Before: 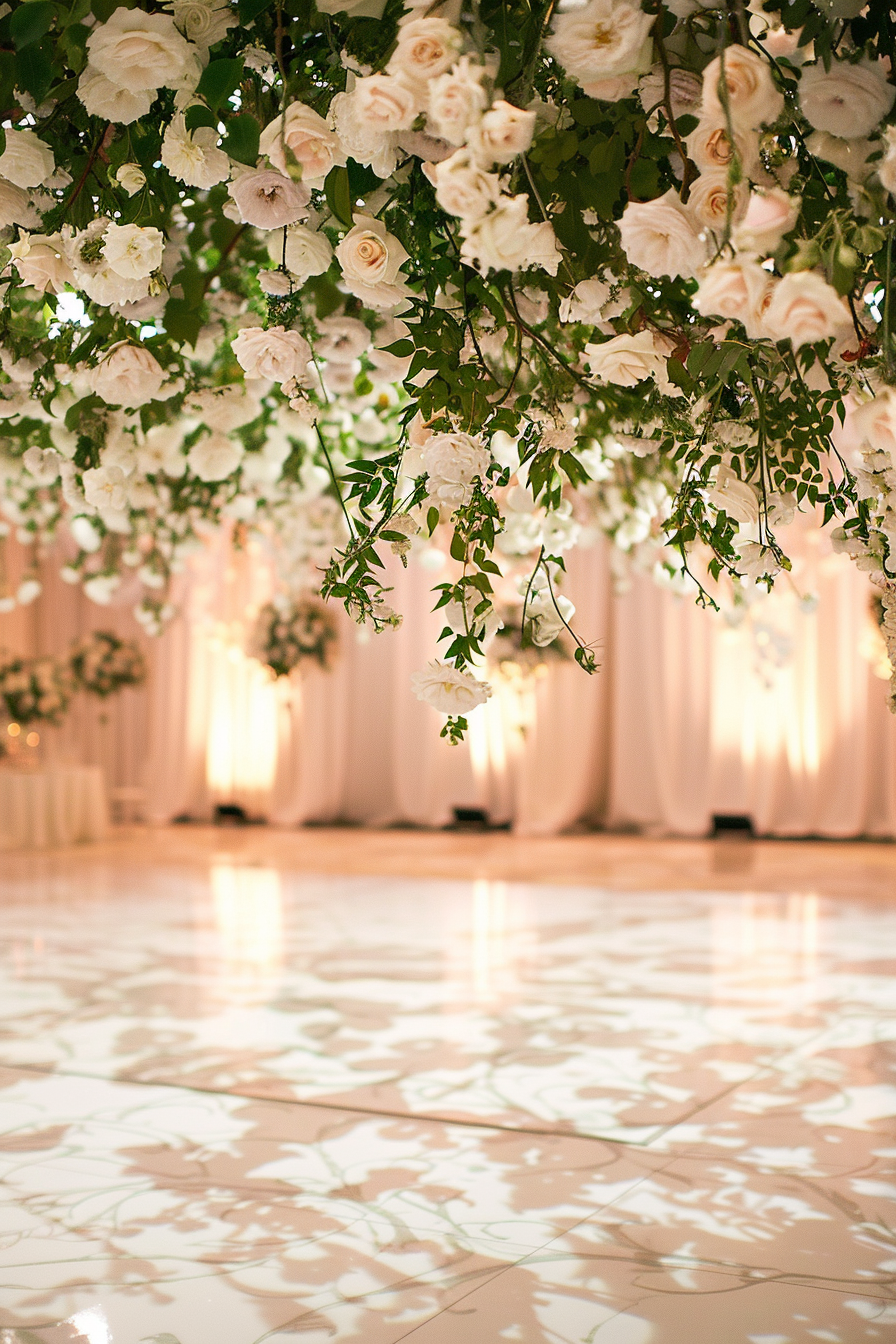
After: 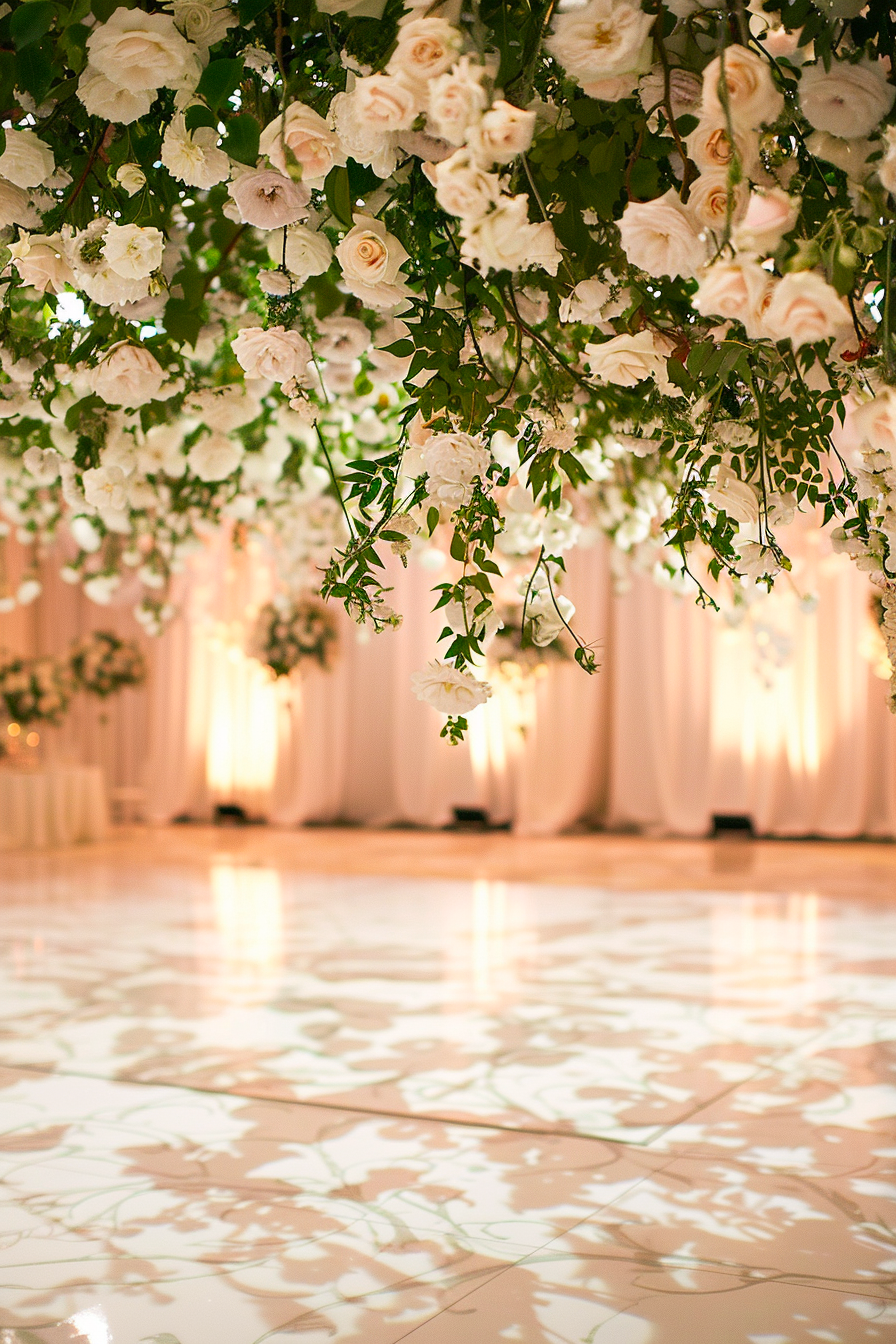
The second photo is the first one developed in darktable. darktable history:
contrast brightness saturation: contrast 0.036, saturation 0.162
